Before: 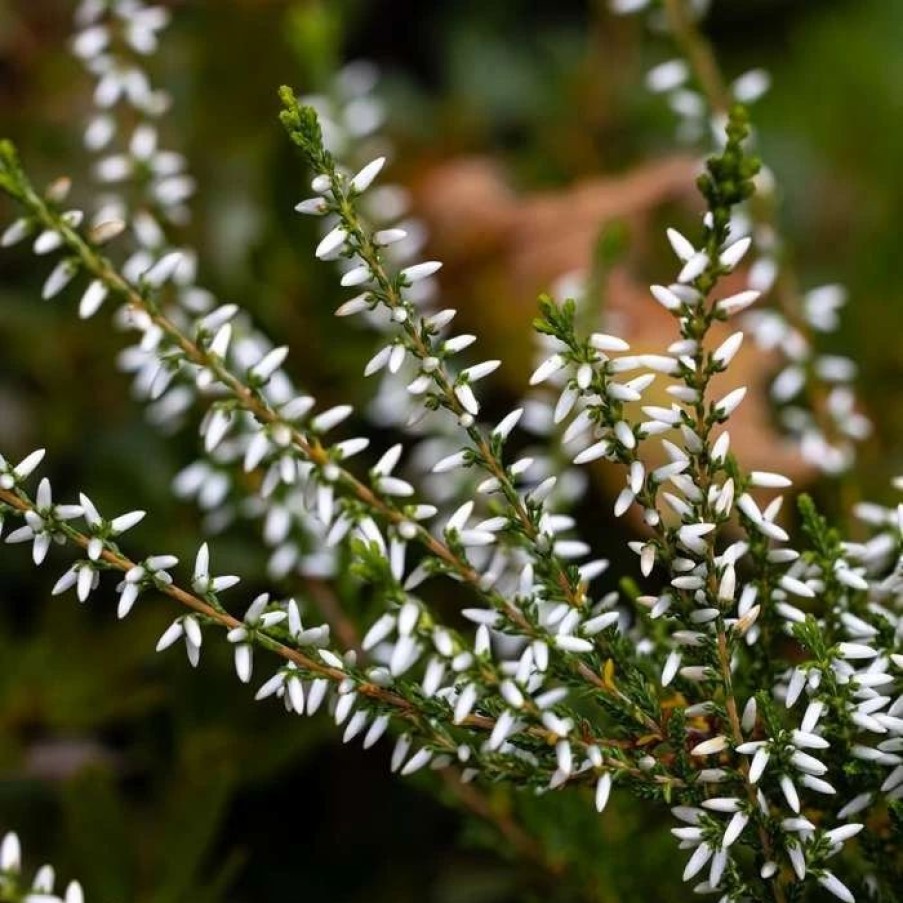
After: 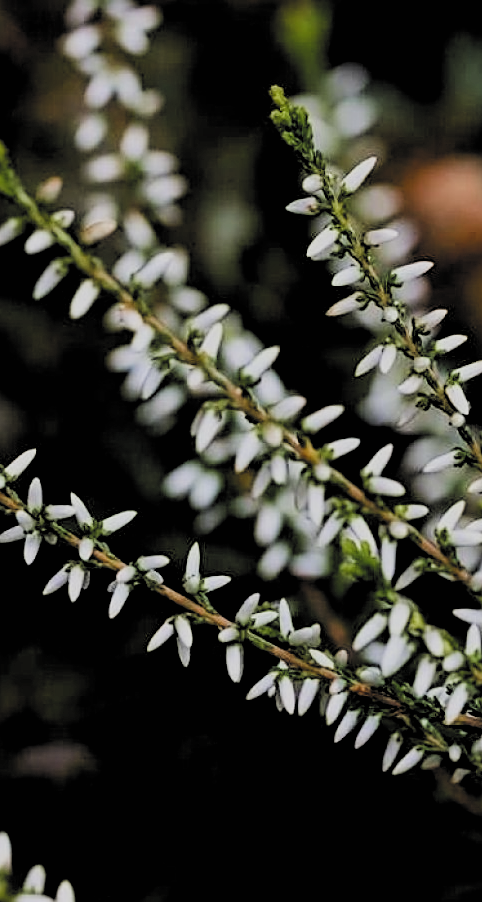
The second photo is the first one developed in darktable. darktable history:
crop: left 1.005%, right 45.573%, bottom 0.087%
filmic rgb: black relative exposure -2.96 EV, white relative exposure 4.56 EV, hardness 1.77, contrast 1.248, color science v5 (2021), contrast in shadows safe, contrast in highlights safe
sharpen: on, module defaults
